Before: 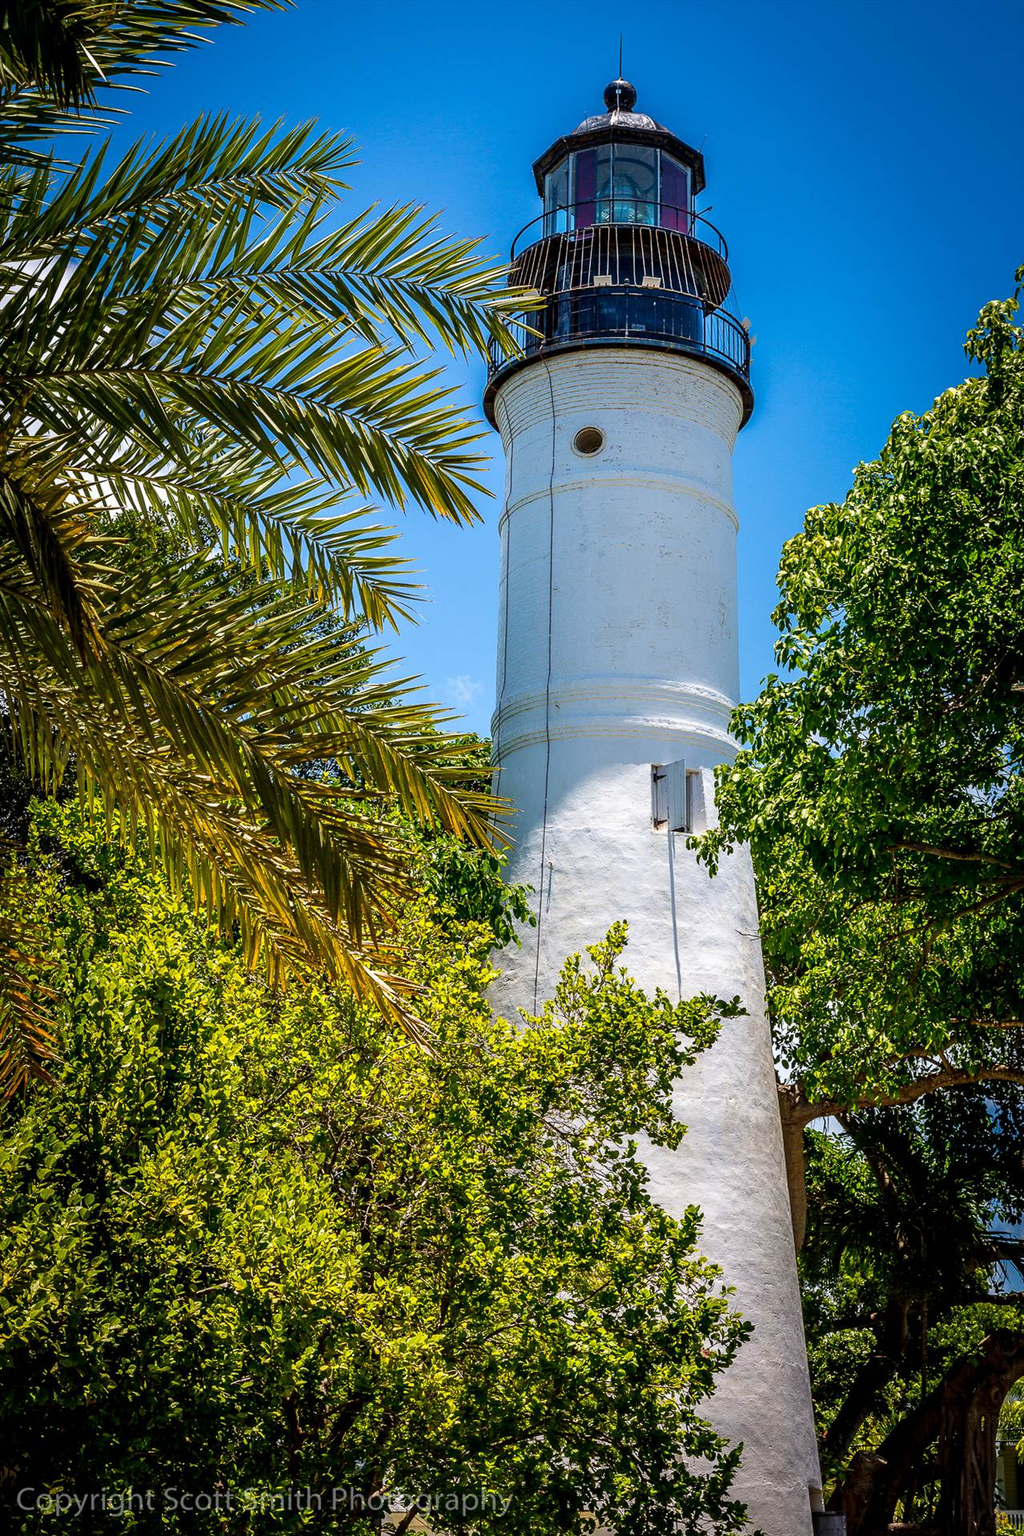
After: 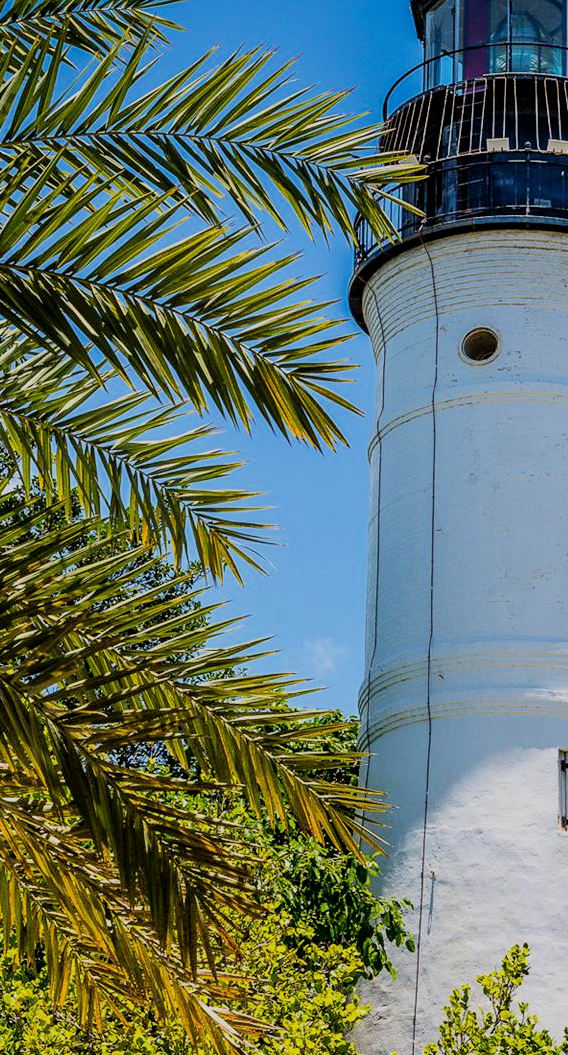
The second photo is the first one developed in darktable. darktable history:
filmic rgb: black relative exposure -7.65 EV, white relative exposure 4.56 EV, hardness 3.61, color science v6 (2022)
crop: left 19.955%, top 10.754%, right 35.59%, bottom 34.269%
